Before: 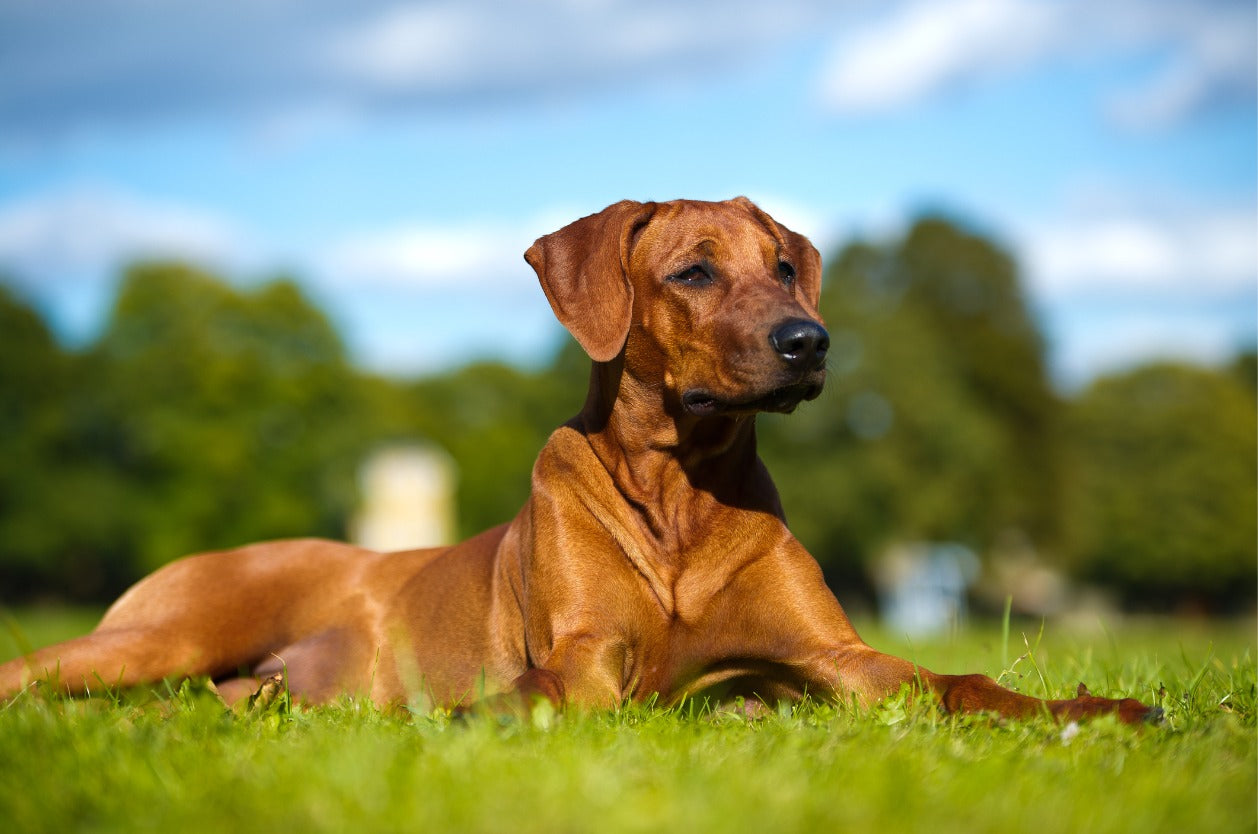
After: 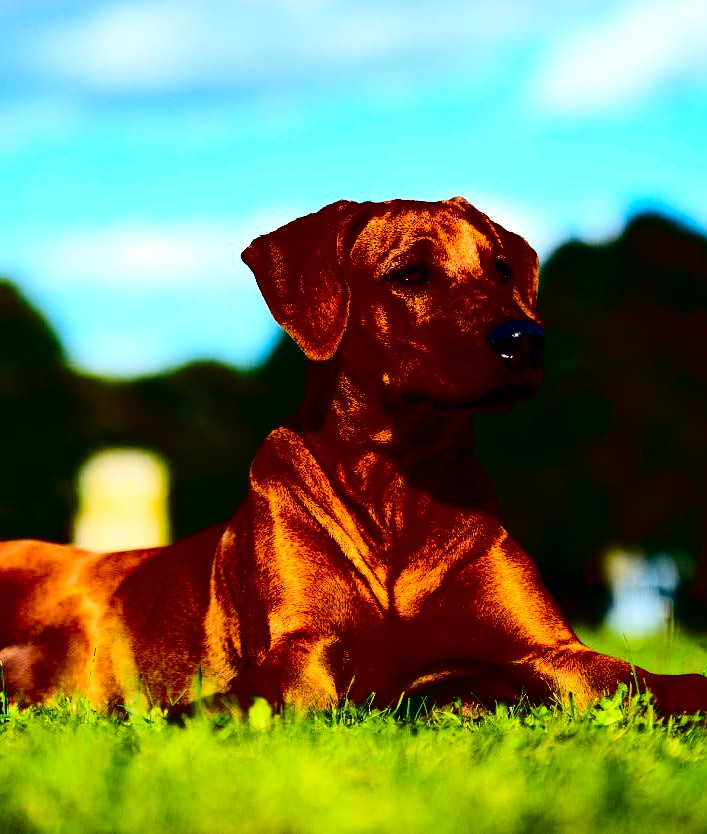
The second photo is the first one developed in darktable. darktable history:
crop and rotate: left 22.516%, right 21.234%
contrast brightness saturation: contrast 0.77, brightness -1, saturation 1
